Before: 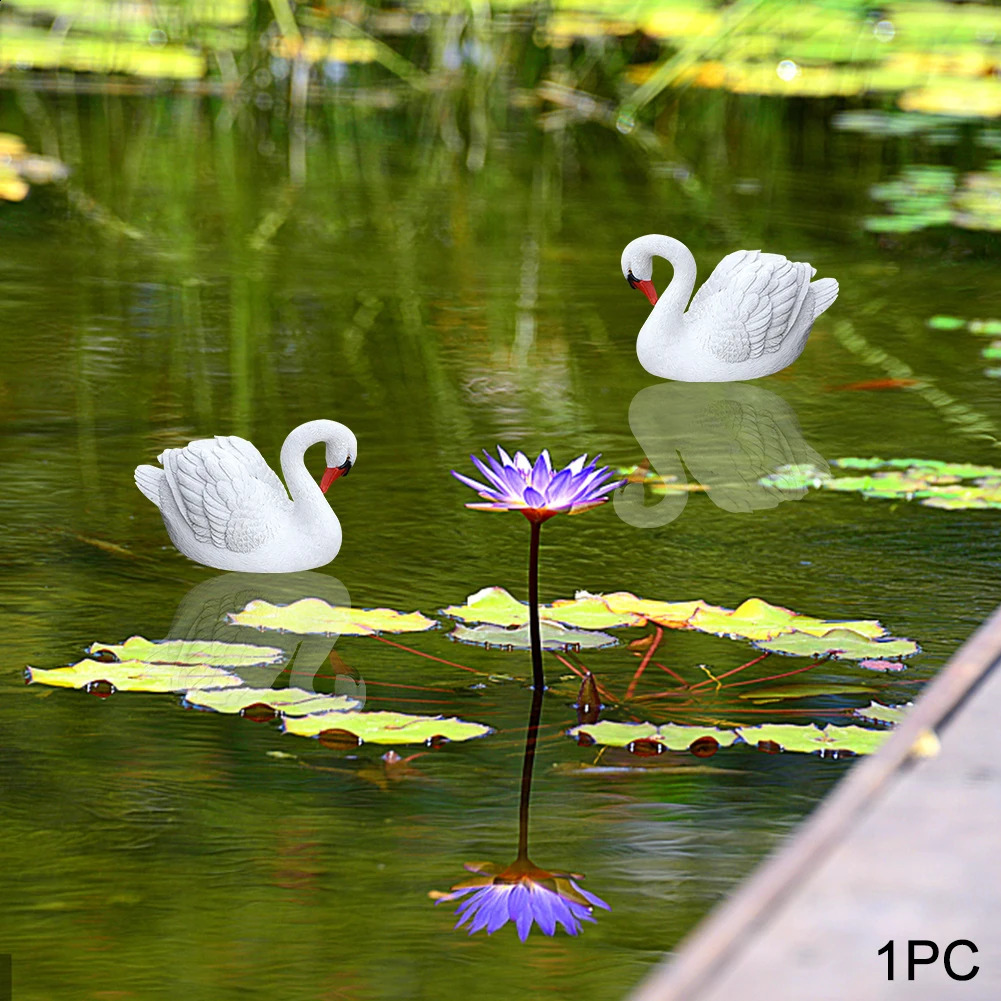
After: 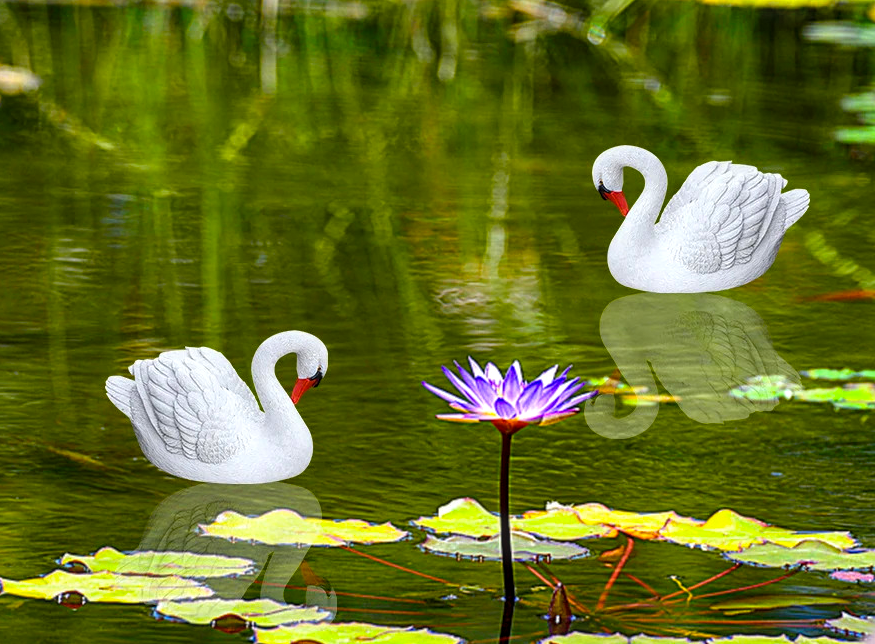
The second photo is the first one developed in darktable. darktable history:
crop: left 2.9%, top 8.903%, right 9.655%, bottom 26.685%
color balance rgb: linear chroma grading › global chroma 9.122%, perceptual saturation grading › global saturation 19.473%
local contrast: detail 130%
